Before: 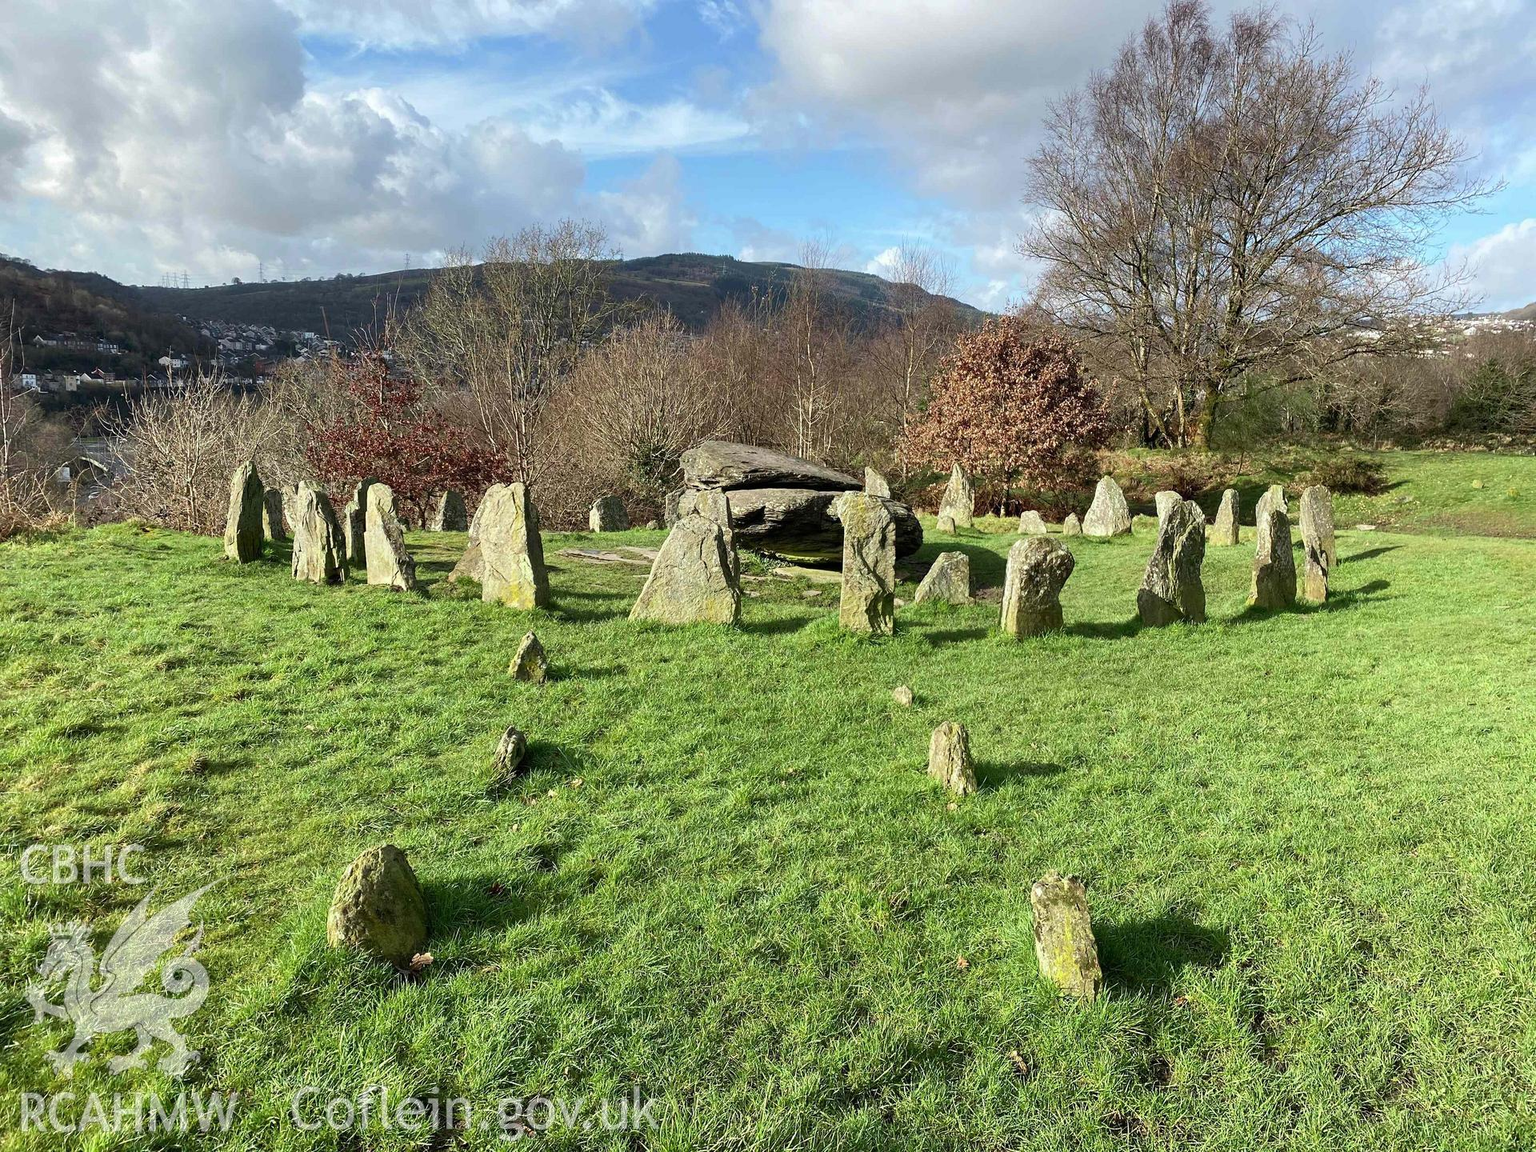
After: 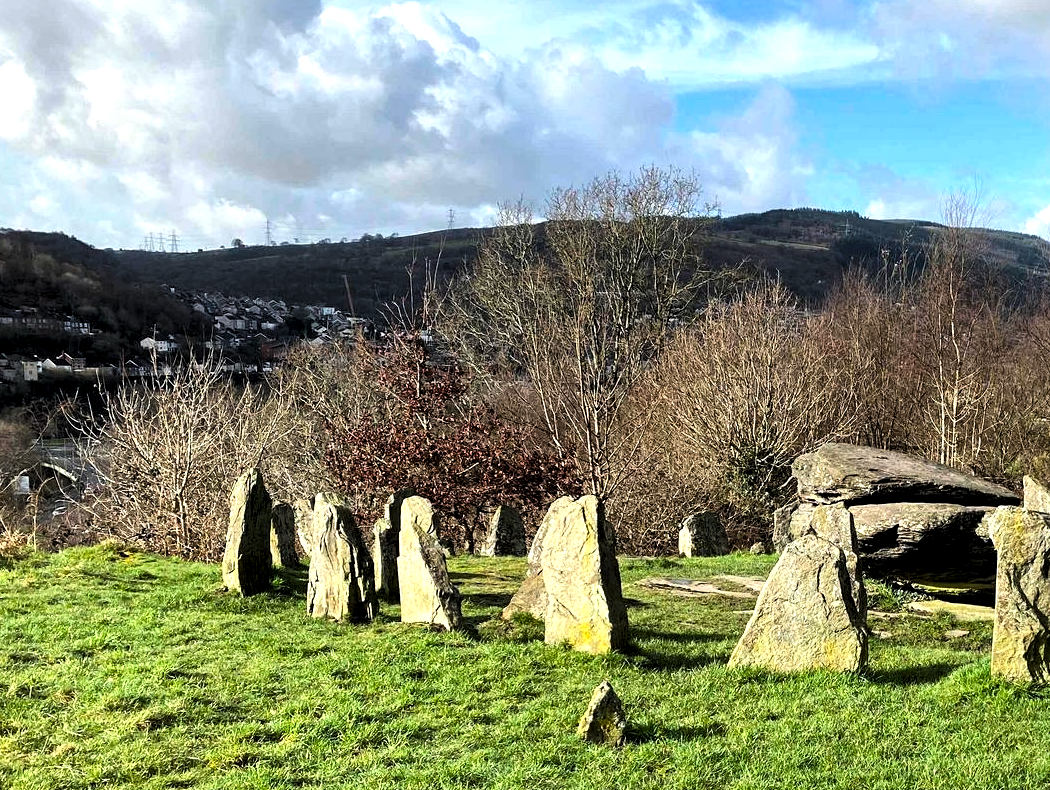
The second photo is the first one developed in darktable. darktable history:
contrast brightness saturation: contrast 0.08, saturation 0.2
white balance: emerald 1
crop and rotate: left 3.047%, top 7.509%, right 42.236%, bottom 37.598%
exposure: black level correction 0.001, exposure 0.5 EV, compensate exposure bias true, compensate highlight preservation false
local contrast: mode bilateral grid, contrast 20, coarseness 50, detail 132%, midtone range 0.2
levels: levels [0.116, 0.574, 1]
